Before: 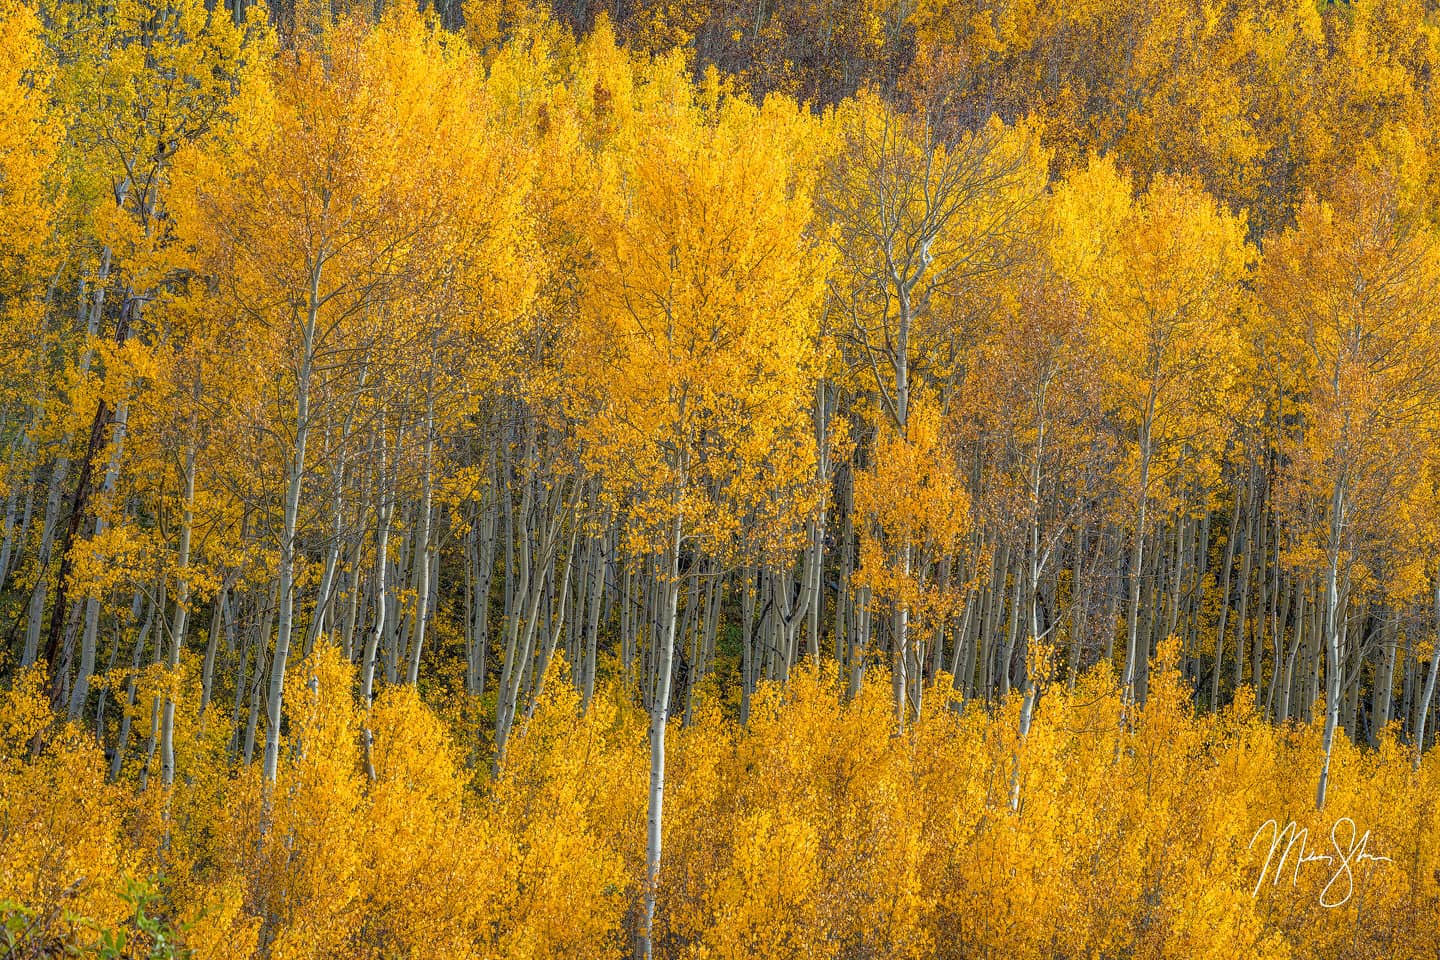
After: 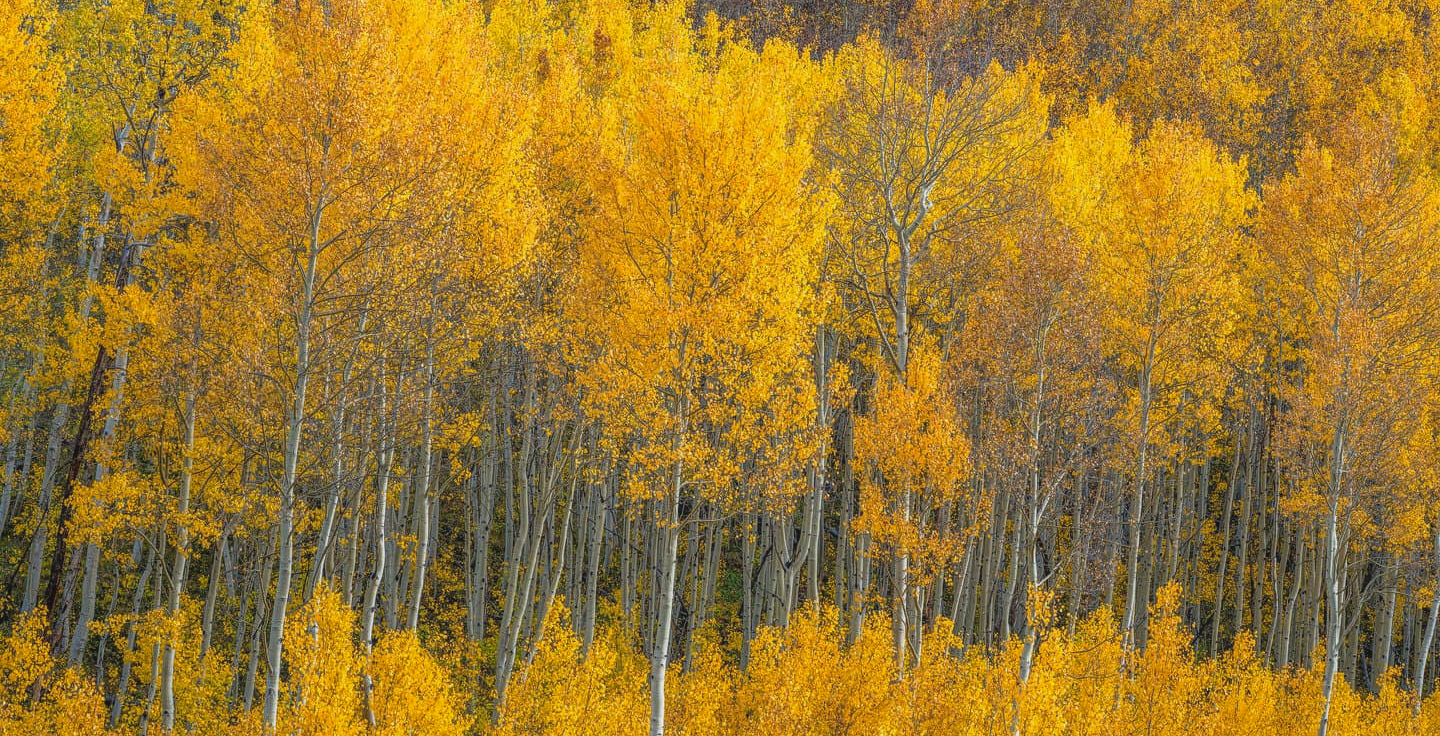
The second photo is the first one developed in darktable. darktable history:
crop: top 5.667%, bottom 17.637%
local contrast: highlights 48%, shadows 0%, detail 100%
white balance: emerald 1
